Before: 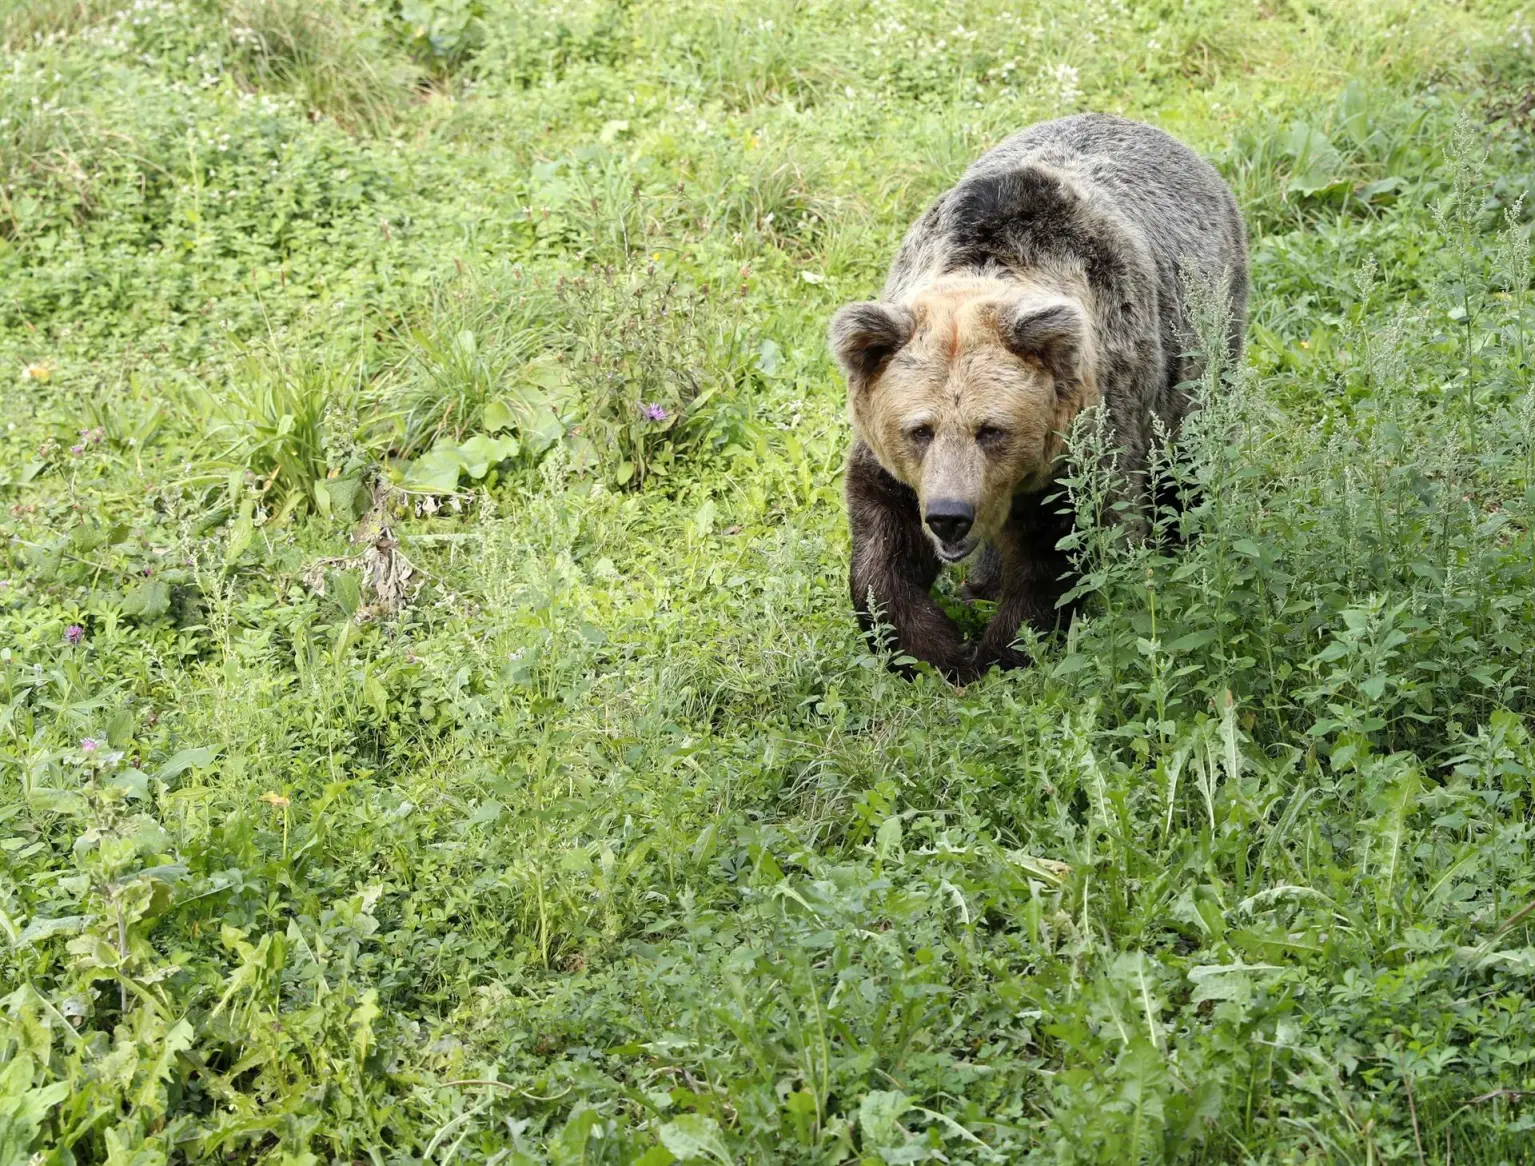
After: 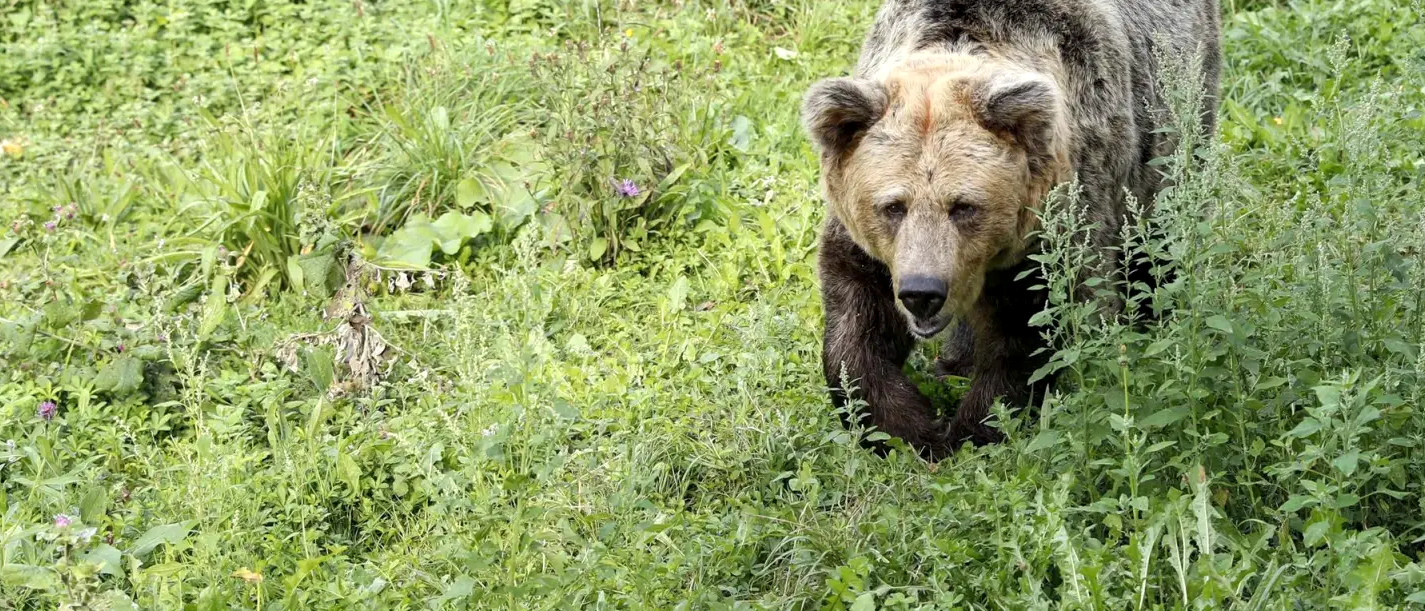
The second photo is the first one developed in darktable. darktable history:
crop: left 1.77%, top 19.227%, right 5.334%, bottom 28.293%
local contrast: highlights 104%, shadows 102%, detail 119%, midtone range 0.2
tone equalizer: -8 EV 0.034 EV
